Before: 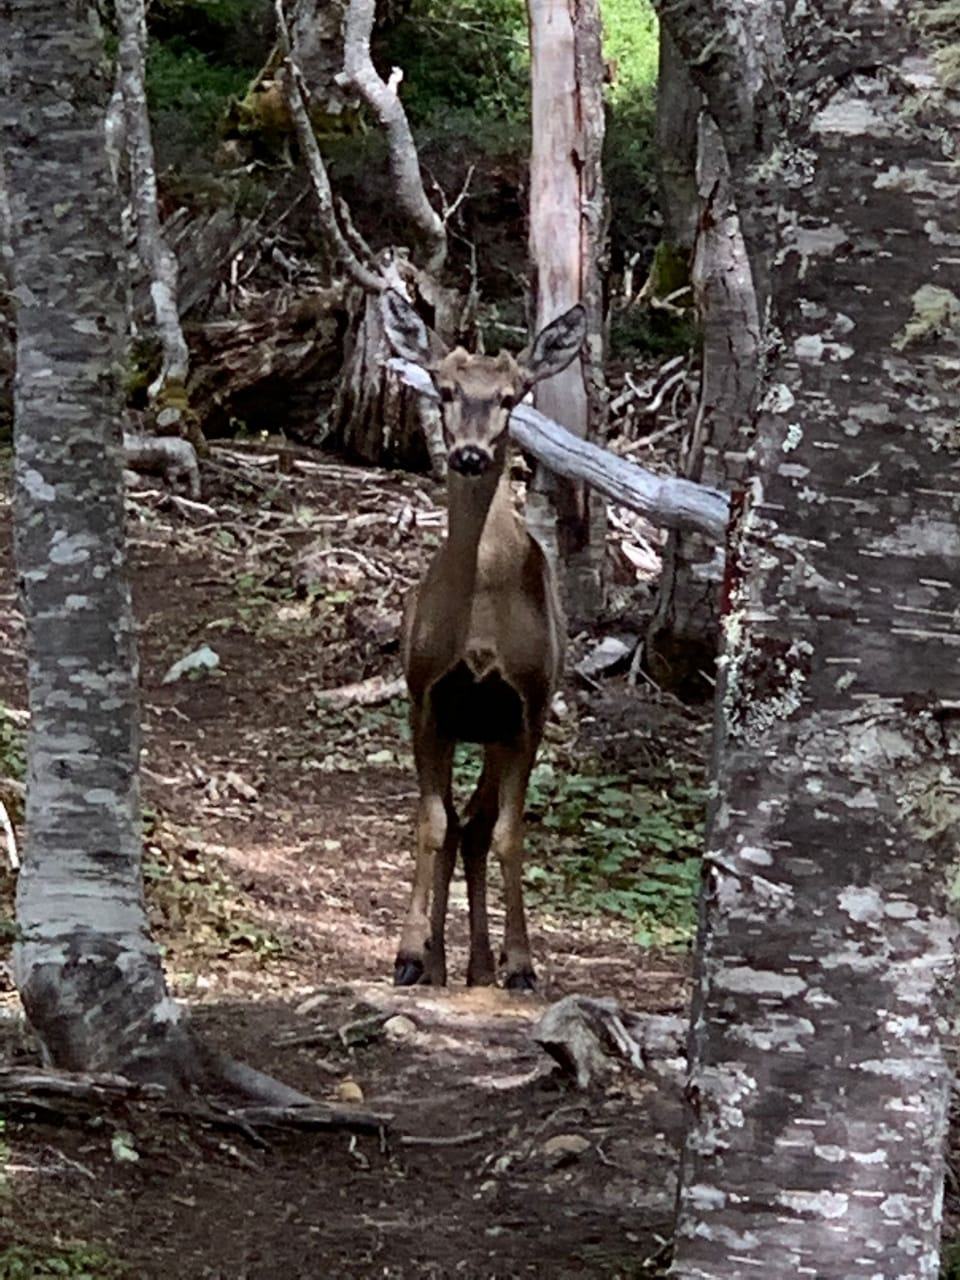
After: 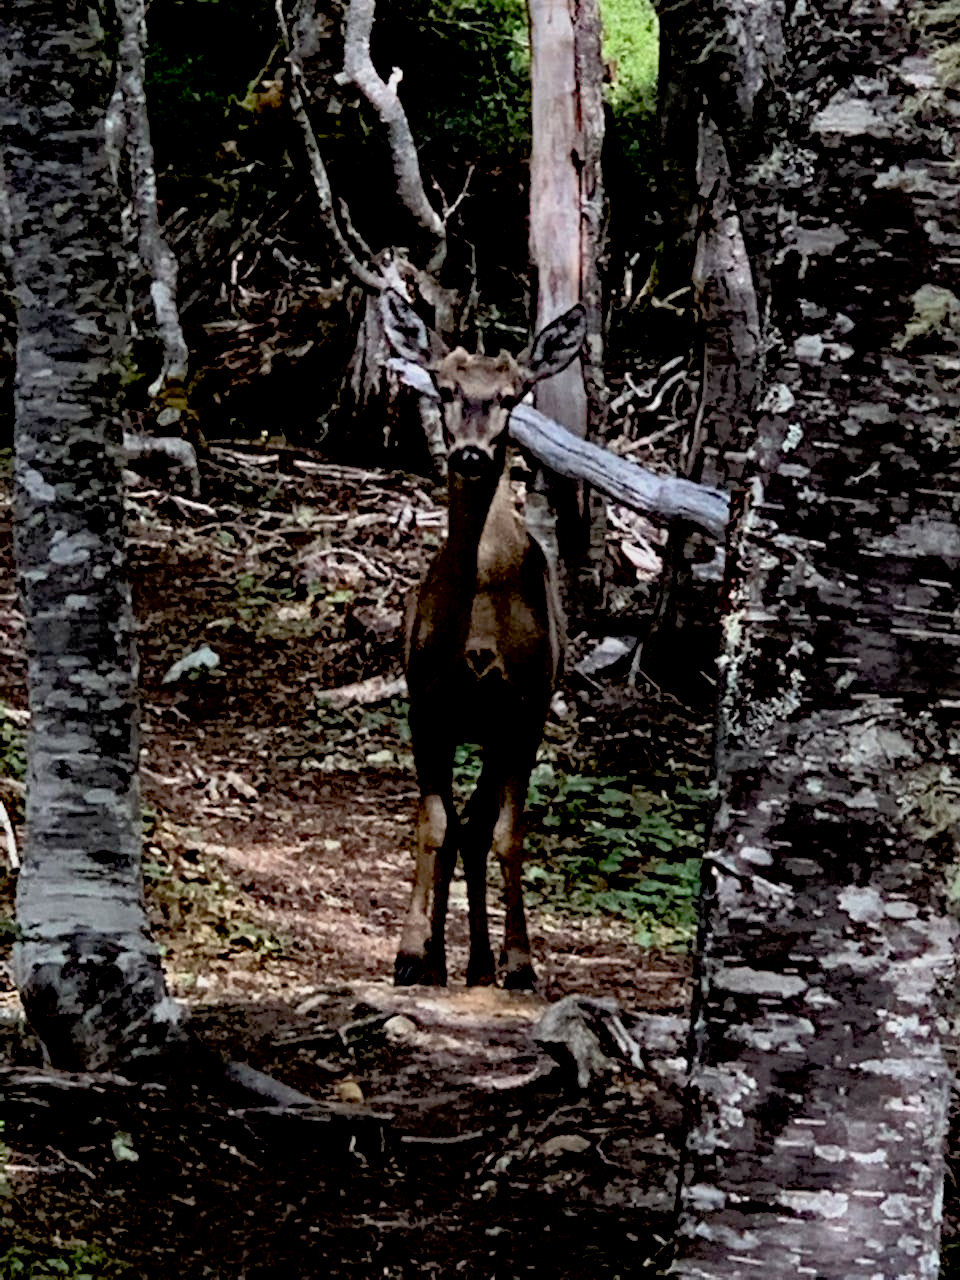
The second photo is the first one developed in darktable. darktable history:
tone equalizer: -8 EV -1.84 EV, -7 EV -1.17 EV, -6 EV -1.65 EV, mask exposure compensation -0.506 EV
exposure: black level correction 0.044, exposure -0.232 EV, compensate exposure bias true, compensate highlight preservation false
